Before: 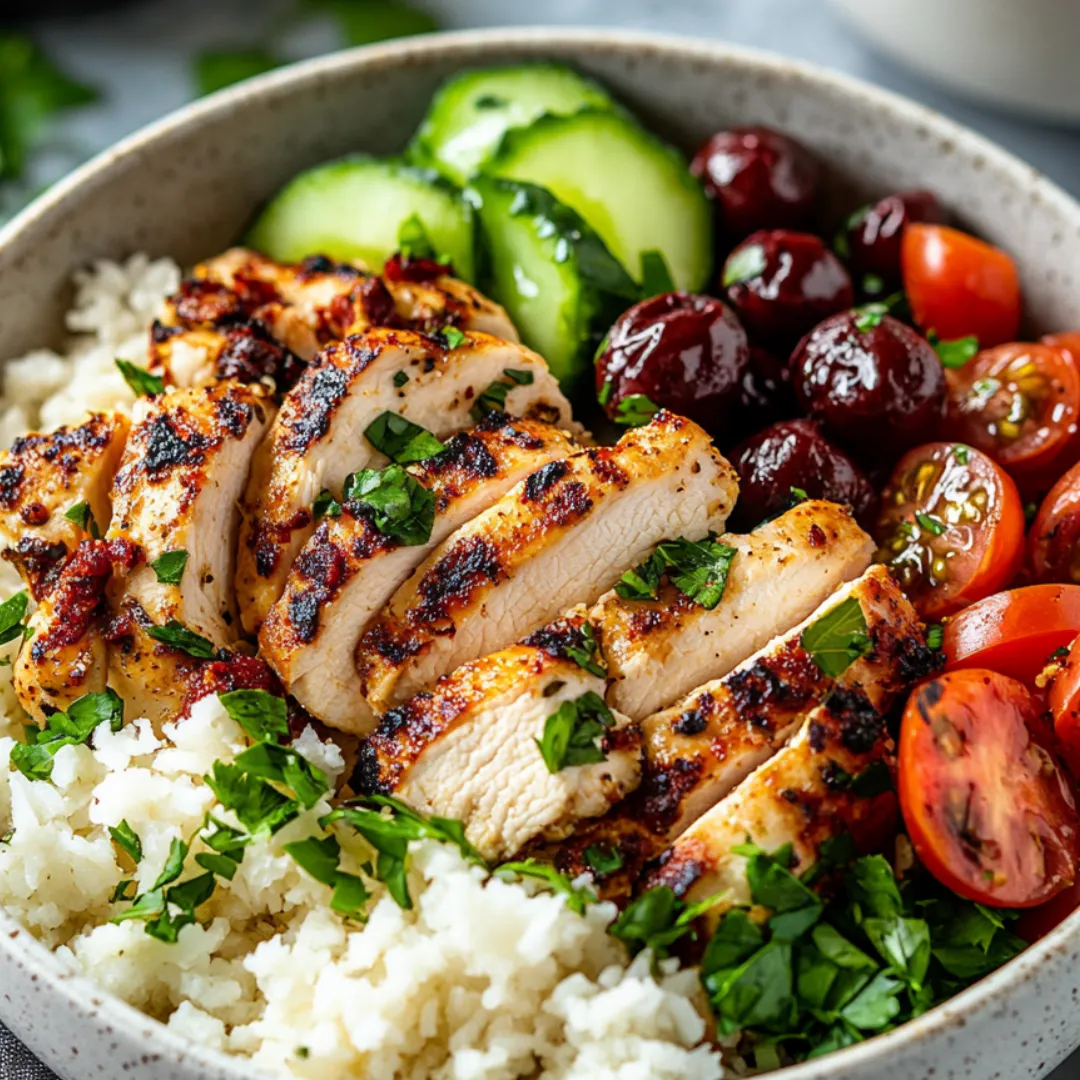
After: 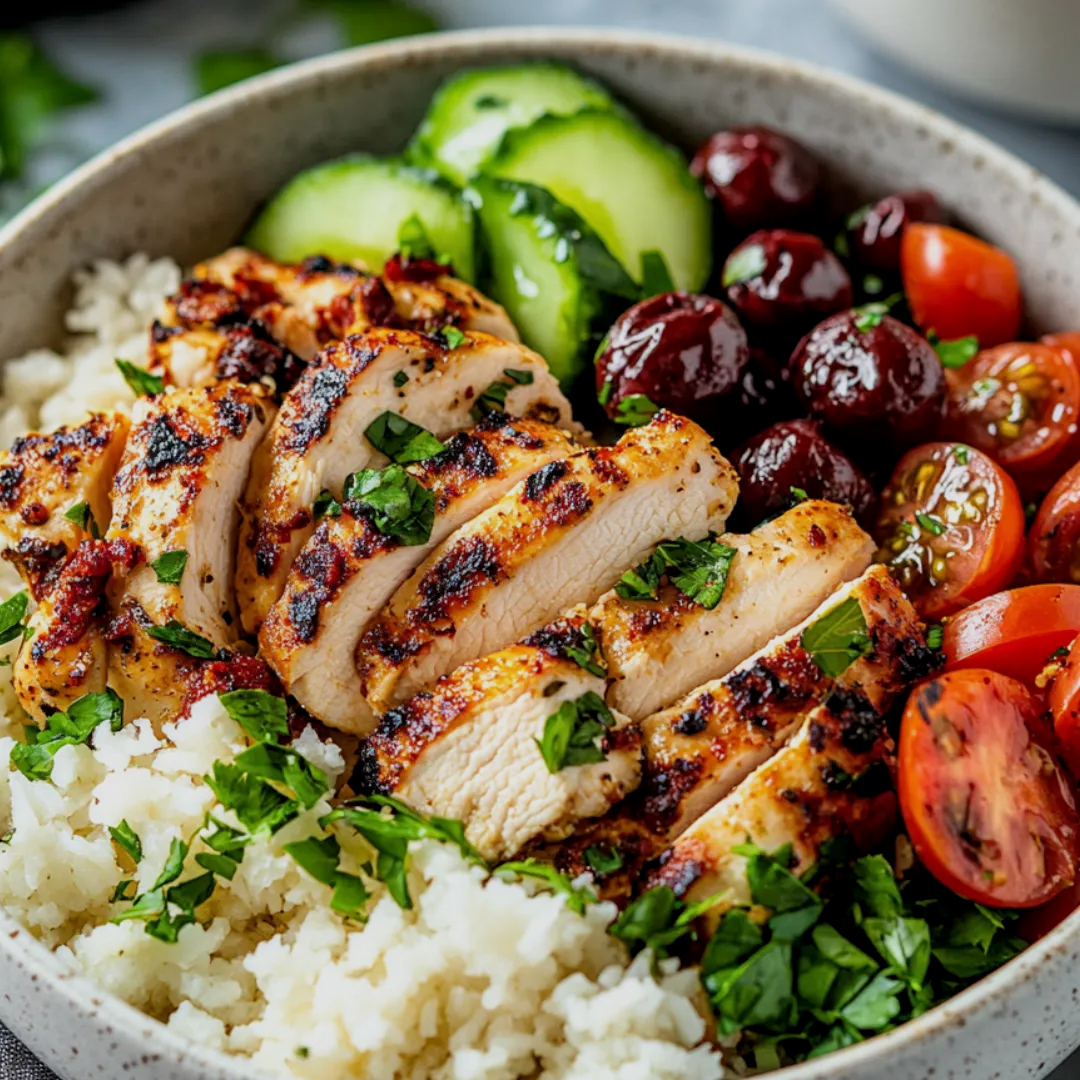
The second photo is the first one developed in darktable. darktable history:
local contrast: highlights 100%, shadows 100%, detail 120%, midtone range 0.2
filmic rgb: black relative exposure -15 EV, white relative exposure 3 EV, threshold 6 EV, target black luminance 0%, hardness 9.27, latitude 99%, contrast 0.912, shadows ↔ highlights balance 0.505%, add noise in highlights 0, color science v3 (2019), use custom middle-gray values true, iterations of high-quality reconstruction 0, contrast in highlights soft, enable highlight reconstruction true
